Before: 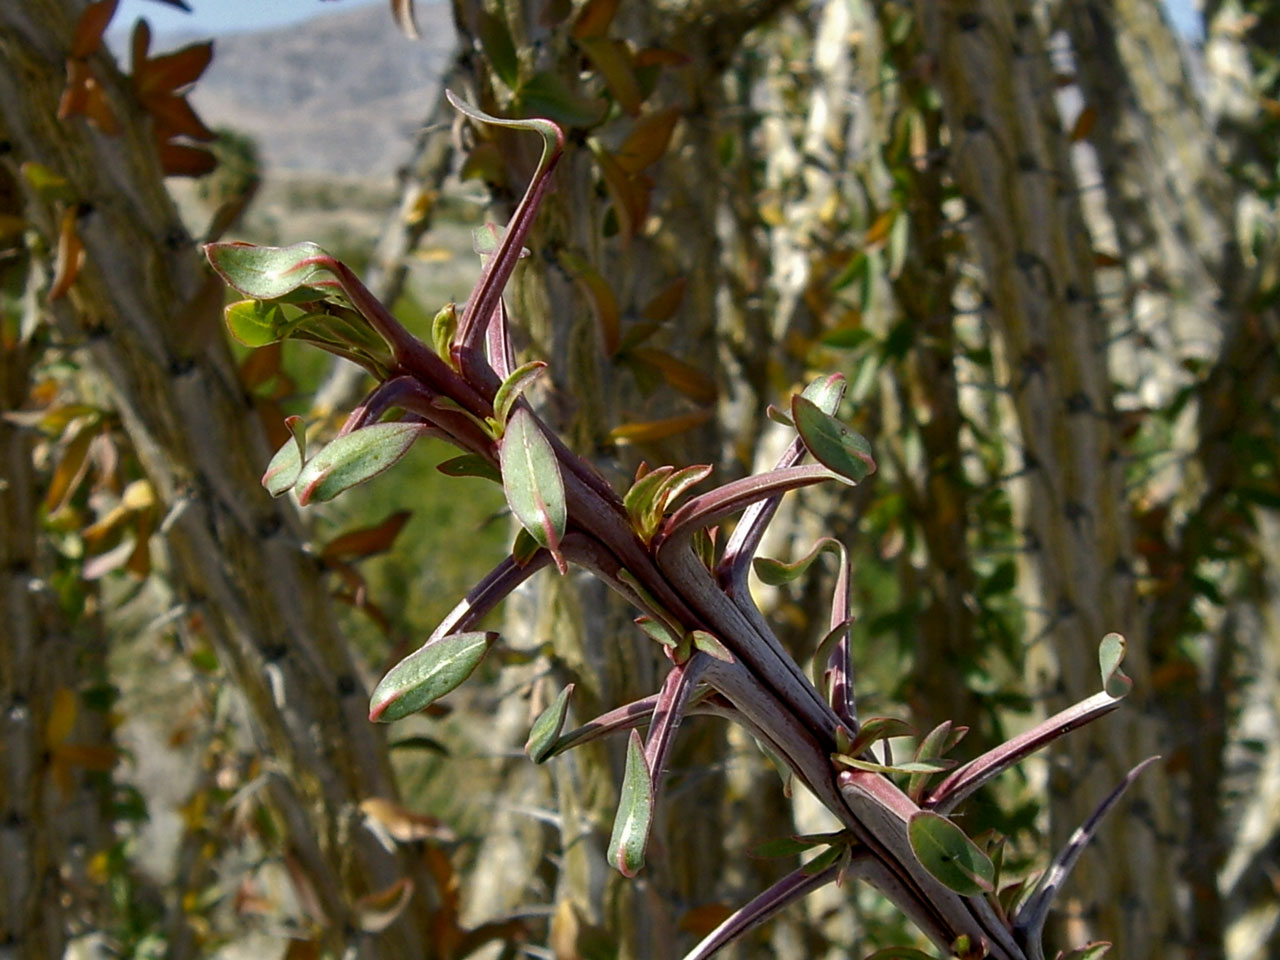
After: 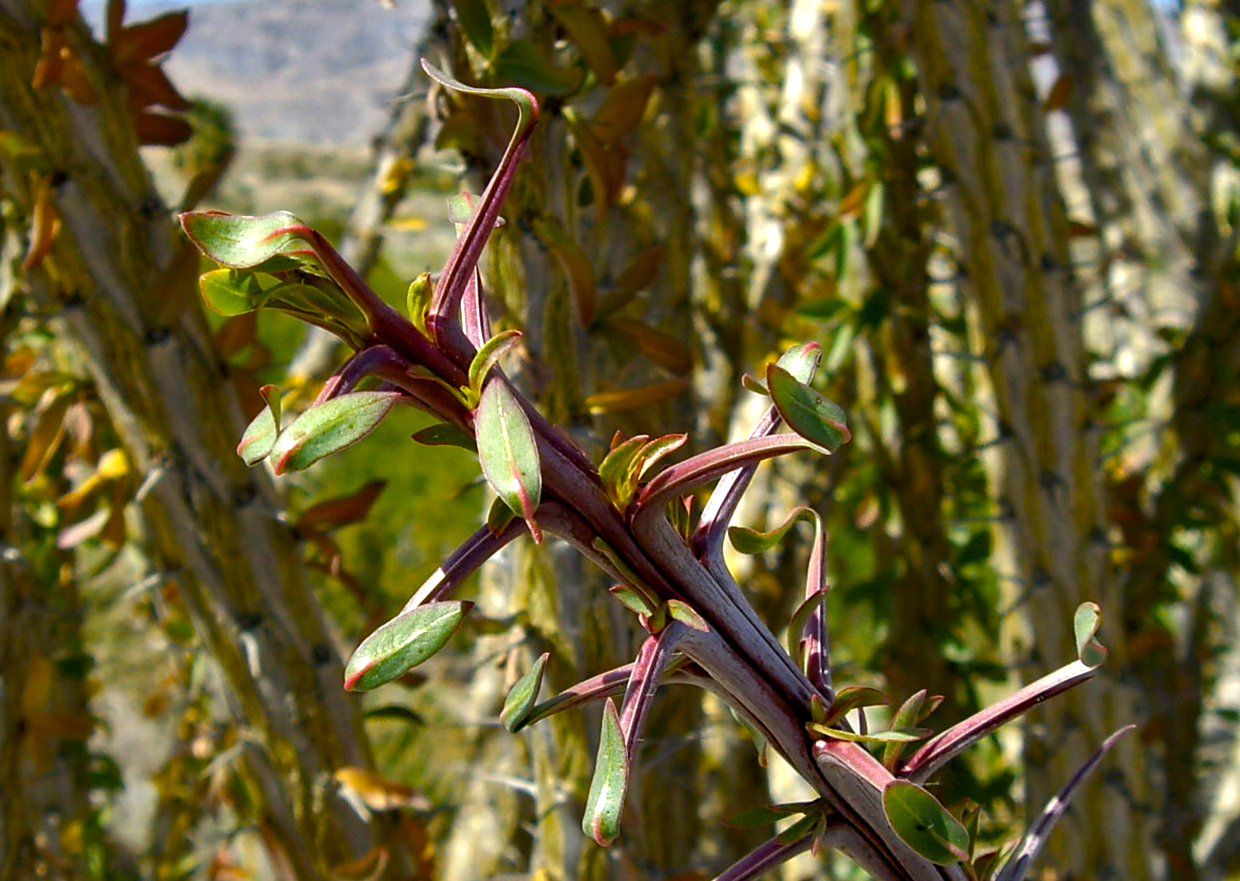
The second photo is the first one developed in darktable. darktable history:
crop: left 1.964%, top 3.251%, right 1.122%, bottom 4.933%
color balance rgb: perceptual saturation grading › global saturation 36%, perceptual brilliance grading › global brilliance 10%, global vibrance 20%
